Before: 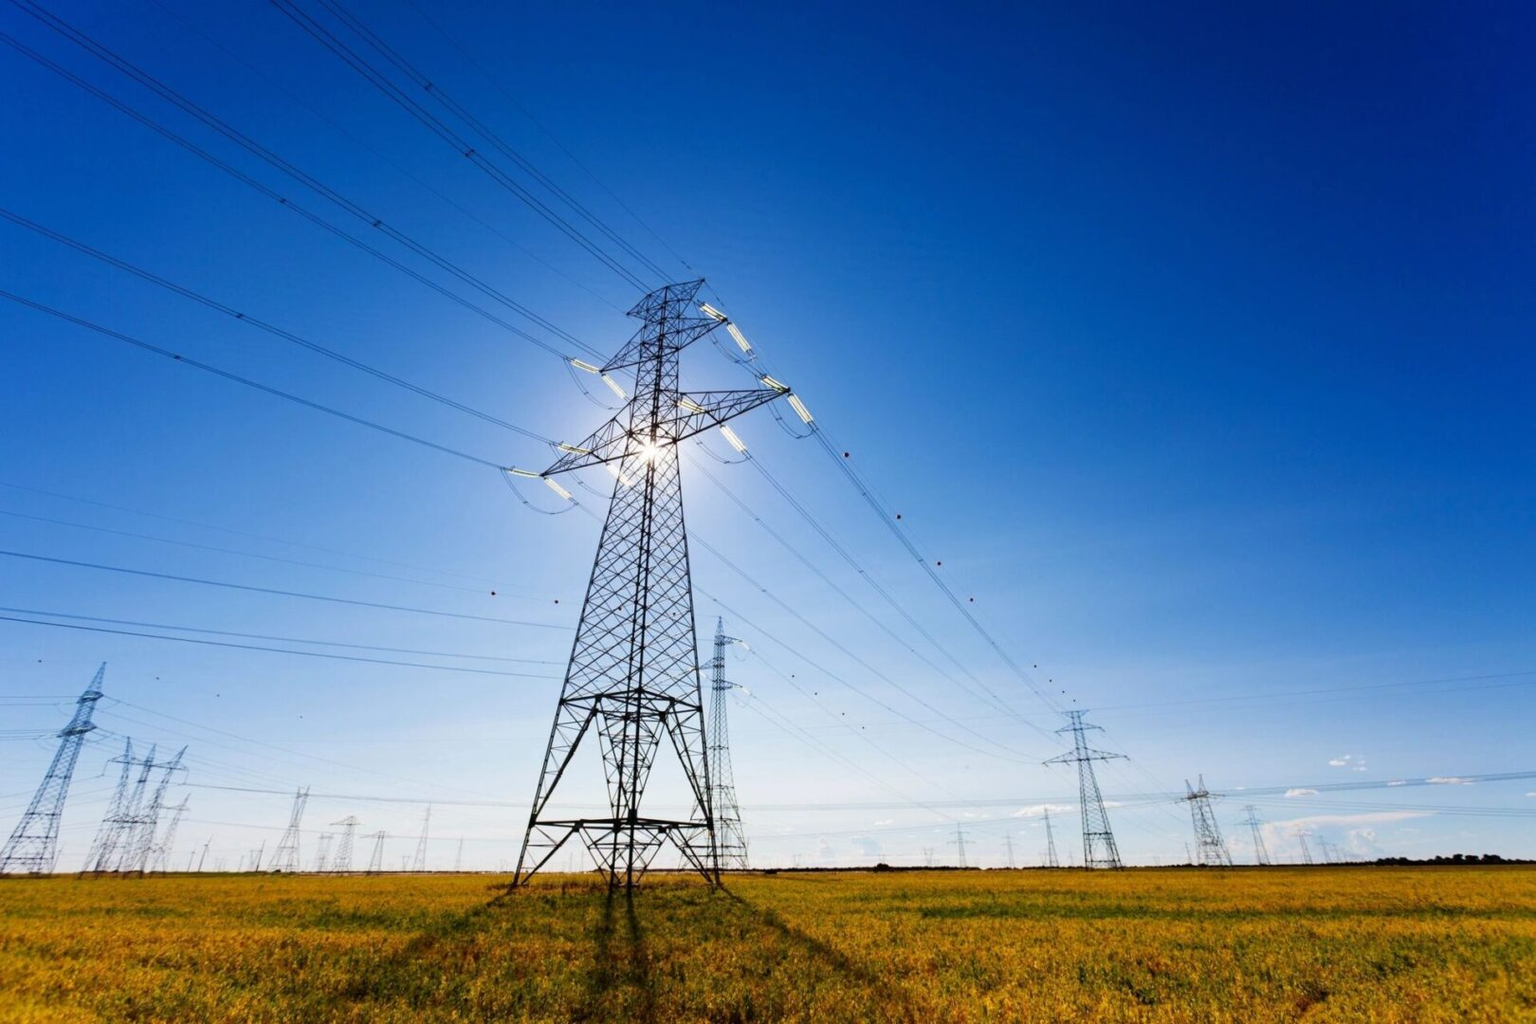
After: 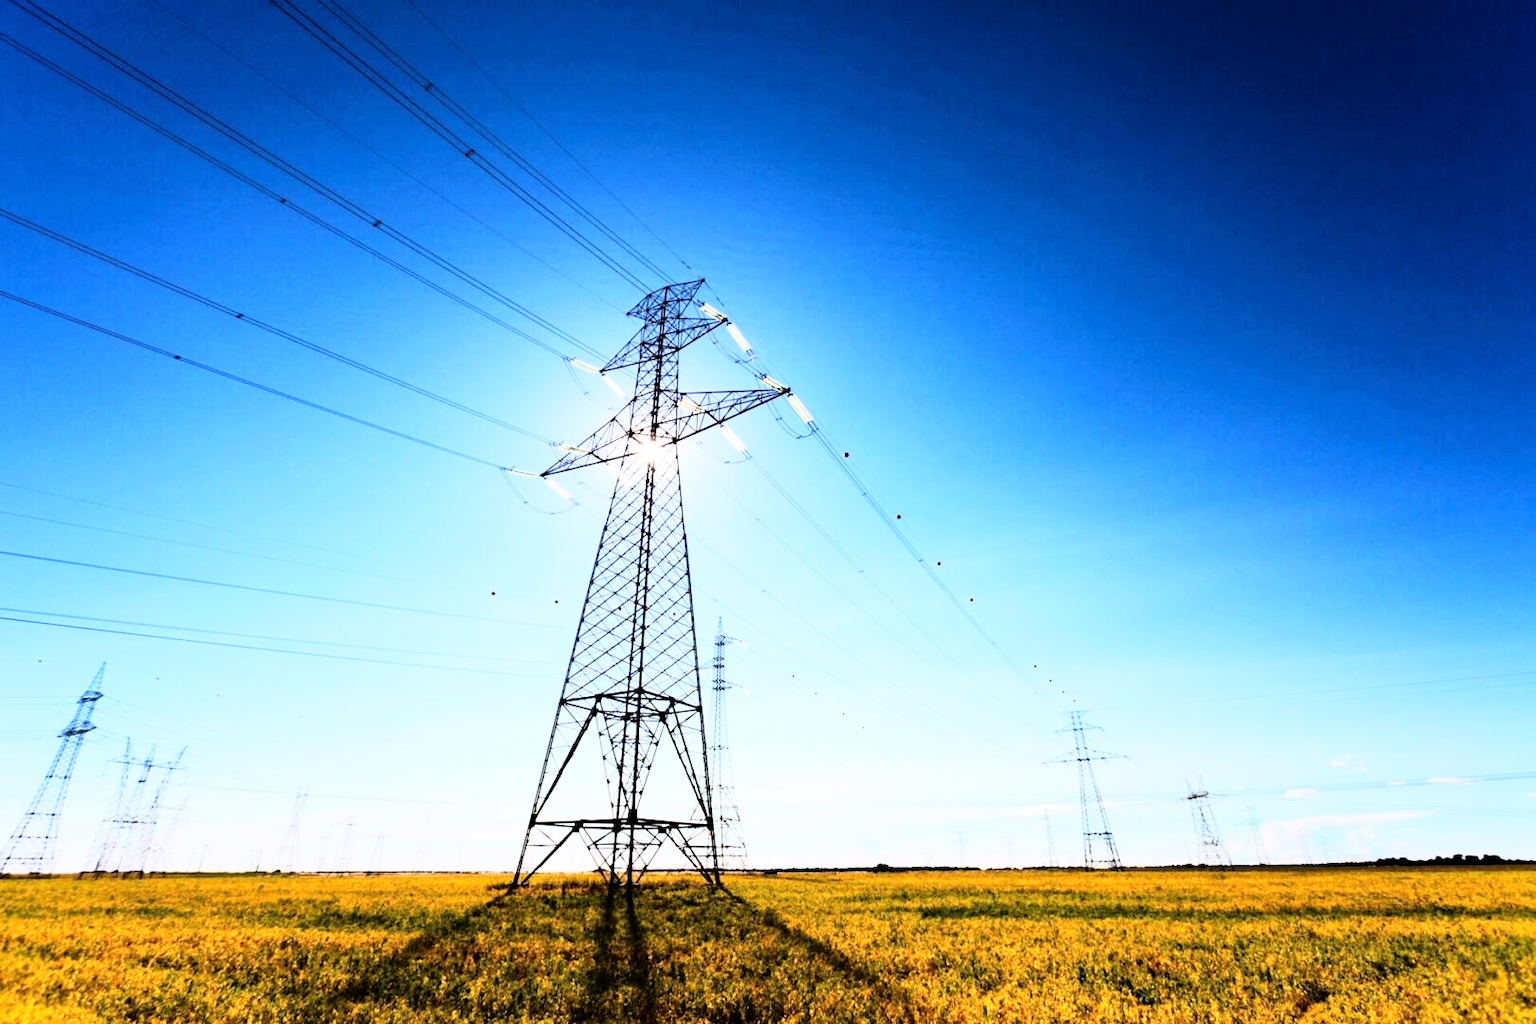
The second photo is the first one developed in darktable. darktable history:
white balance: red 1.004, blue 1.024
rgb curve: curves: ch0 [(0, 0) (0.21, 0.15) (0.24, 0.21) (0.5, 0.75) (0.75, 0.96) (0.89, 0.99) (1, 1)]; ch1 [(0, 0.02) (0.21, 0.13) (0.25, 0.2) (0.5, 0.67) (0.75, 0.9) (0.89, 0.97) (1, 1)]; ch2 [(0, 0.02) (0.21, 0.13) (0.25, 0.2) (0.5, 0.67) (0.75, 0.9) (0.89, 0.97) (1, 1)], compensate middle gray true
